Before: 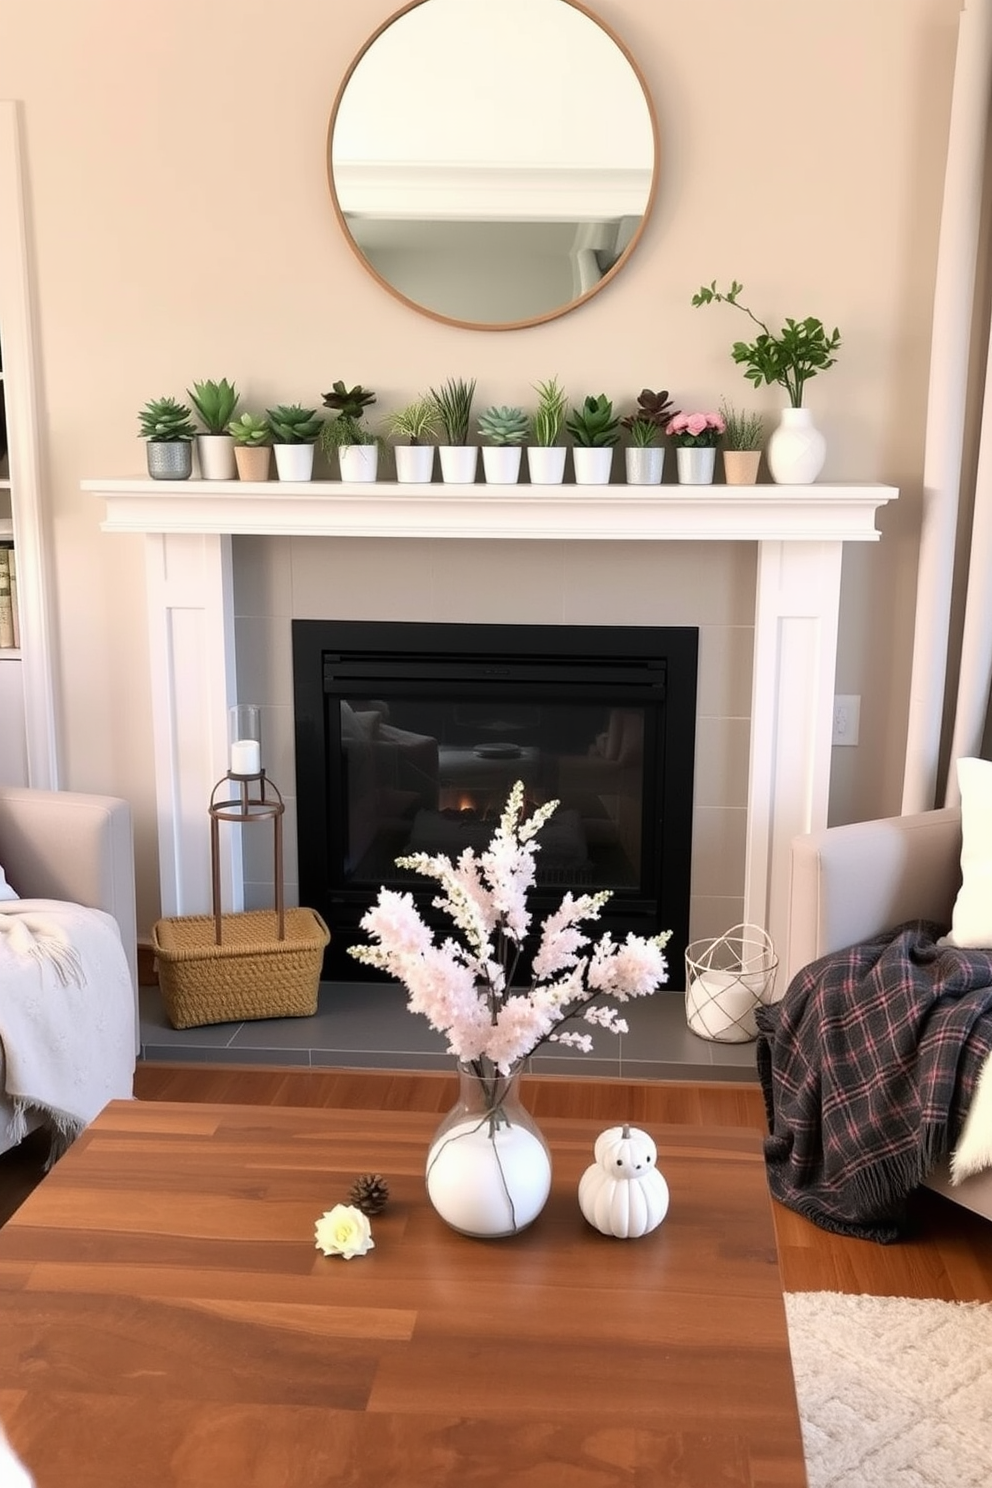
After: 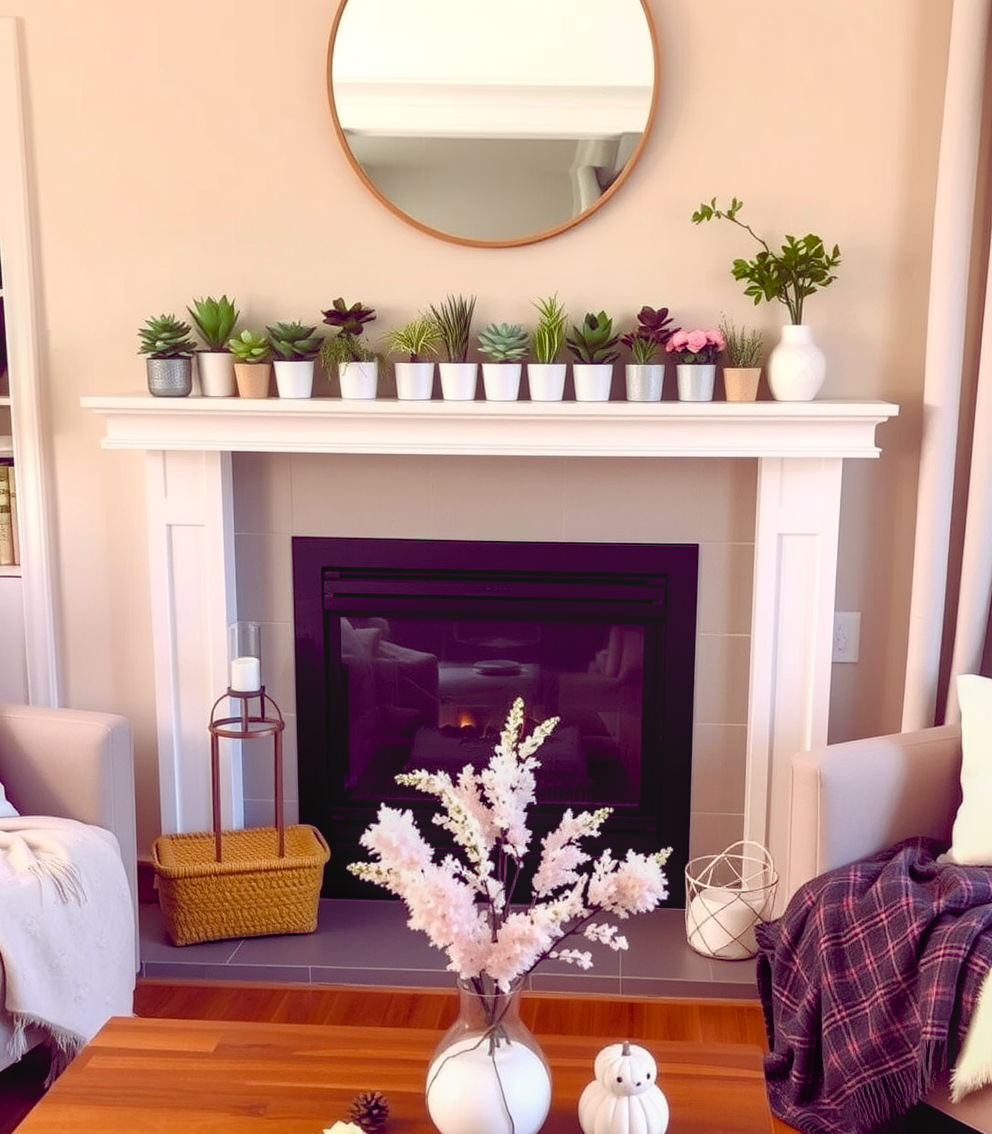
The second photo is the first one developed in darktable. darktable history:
color balance rgb: shadows lift › luminance 0.446%, shadows lift › chroma 6.763%, shadows lift › hue 298.15°, global offset › chroma 0.289%, global offset › hue 317.42°, linear chroma grading › shadows 10.716%, linear chroma grading › highlights 10.156%, linear chroma grading › global chroma 14.497%, linear chroma grading › mid-tones 14.636%, perceptual saturation grading › global saturation 20%, perceptual saturation grading › highlights -25.097%, perceptual saturation grading › shadows 25.068%, global vibrance 4.943%, contrast 3.756%
contrast equalizer: y [[0.5, 0.5, 0.472, 0.5, 0.5, 0.5], [0.5 ×6], [0.5 ×6], [0 ×6], [0 ×6]], mix 0.603
crop: top 5.594%, bottom 17.977%
local contrast: detail 110%
